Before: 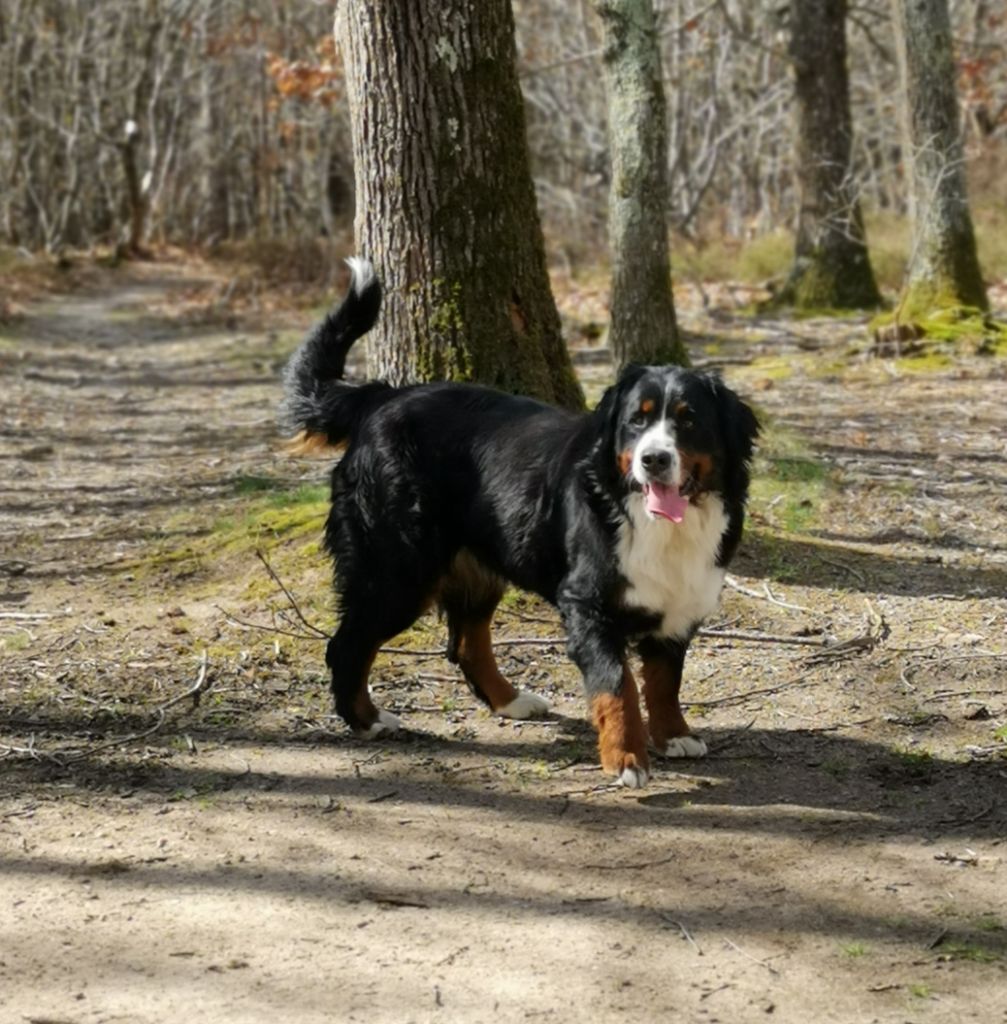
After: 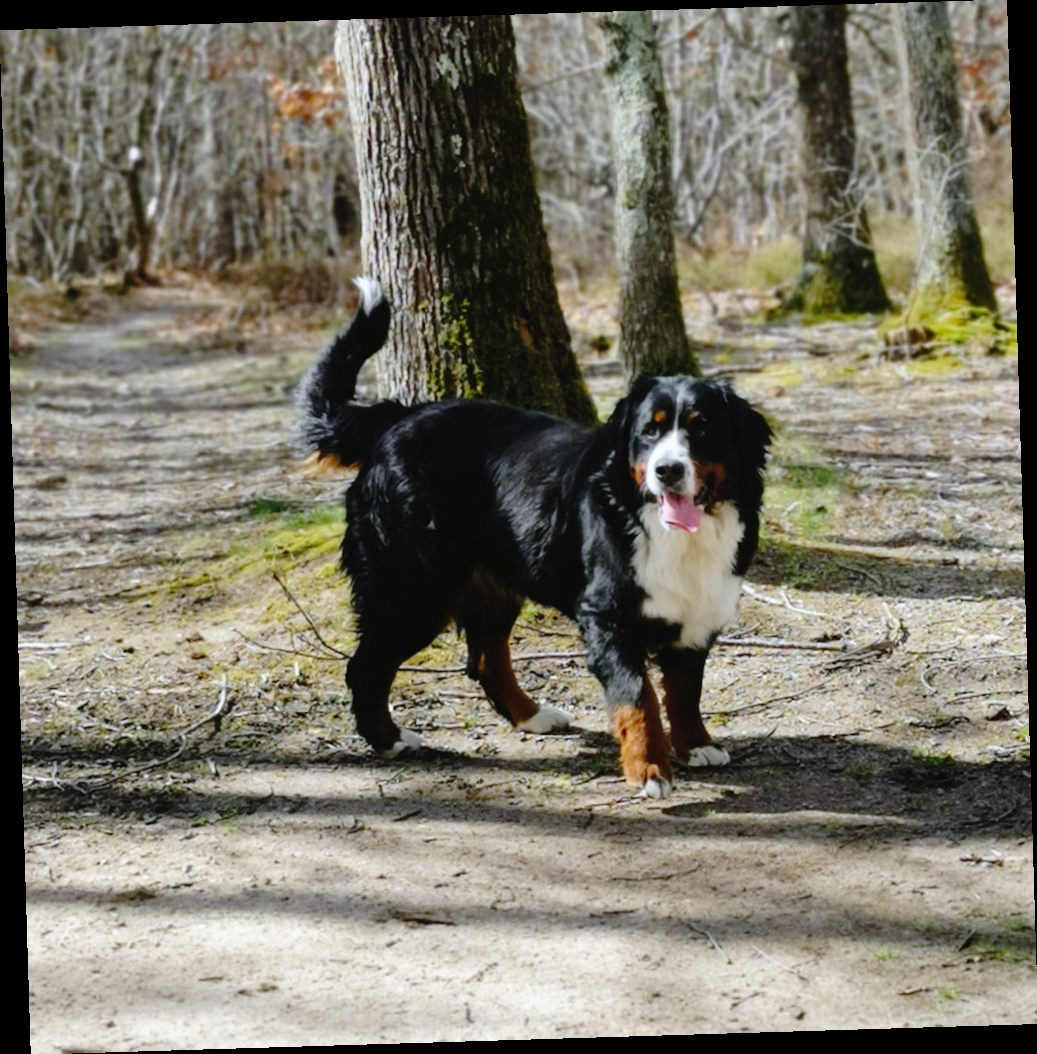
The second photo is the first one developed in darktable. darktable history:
white balance: red 0.954, blue 1.079
tone curve: curves: ch0 [(0, 0) (0.003, 0.025) (0.011, 0.027) (0.025, 0.032) (0.044, 0.037) (0.069, 0.044) (0.1, 0.054) (0.136, 0.084) (0.177, 0.128) (0.224, 0.196) (0.277, 0.281) (0.335, 0.376) (0.399, 0.461) (0.468, 0.534) (0.543, 0.613) (0.623, 0.692) (0.709, 0.77) (0.801, 0.849) (0.898, 0.934) (1, 1)], preserve colors none
rotate and perspective: rotation -1.75°, automatic cropping off
